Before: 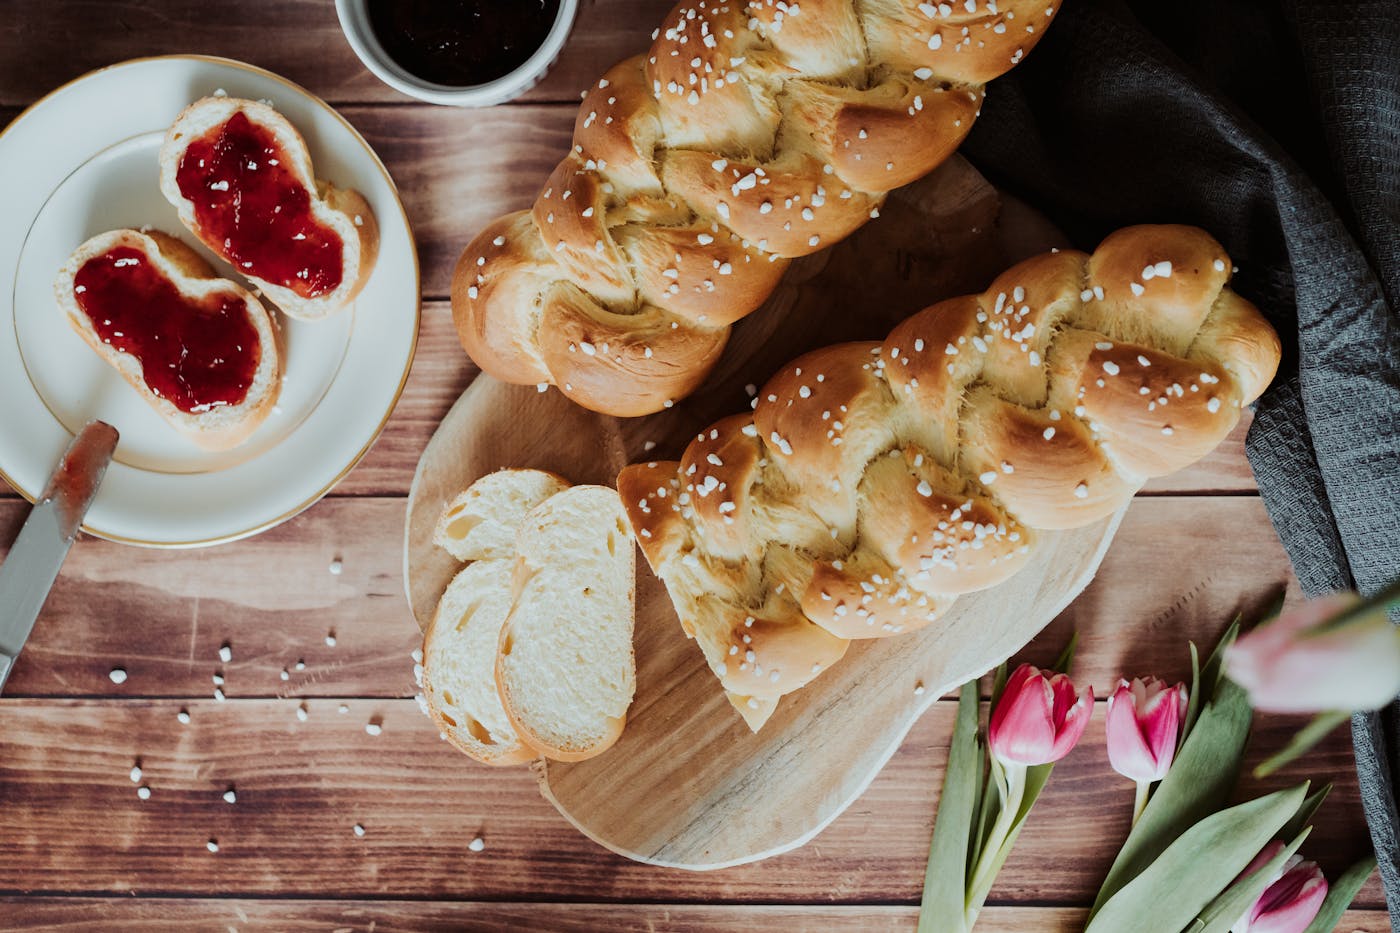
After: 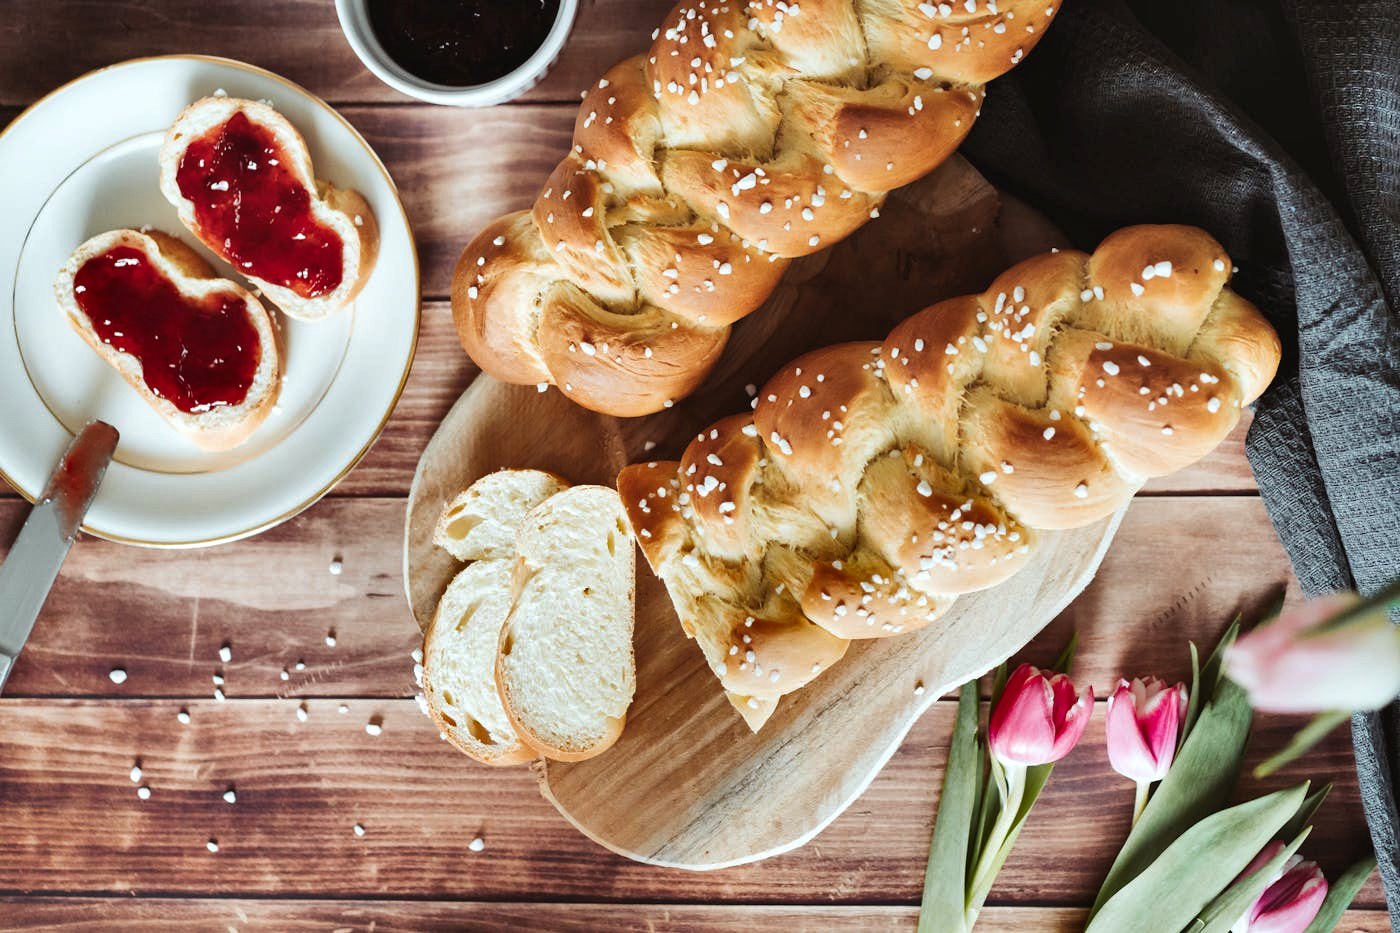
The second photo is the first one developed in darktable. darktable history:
shadows and highlights: white point adjustment 0.164, highlights -69.6, soften with gaussian
exposure: black level correction -0.002, exposure 0.545 EV, compensate exposure bias true, compensate highlight preservation false
